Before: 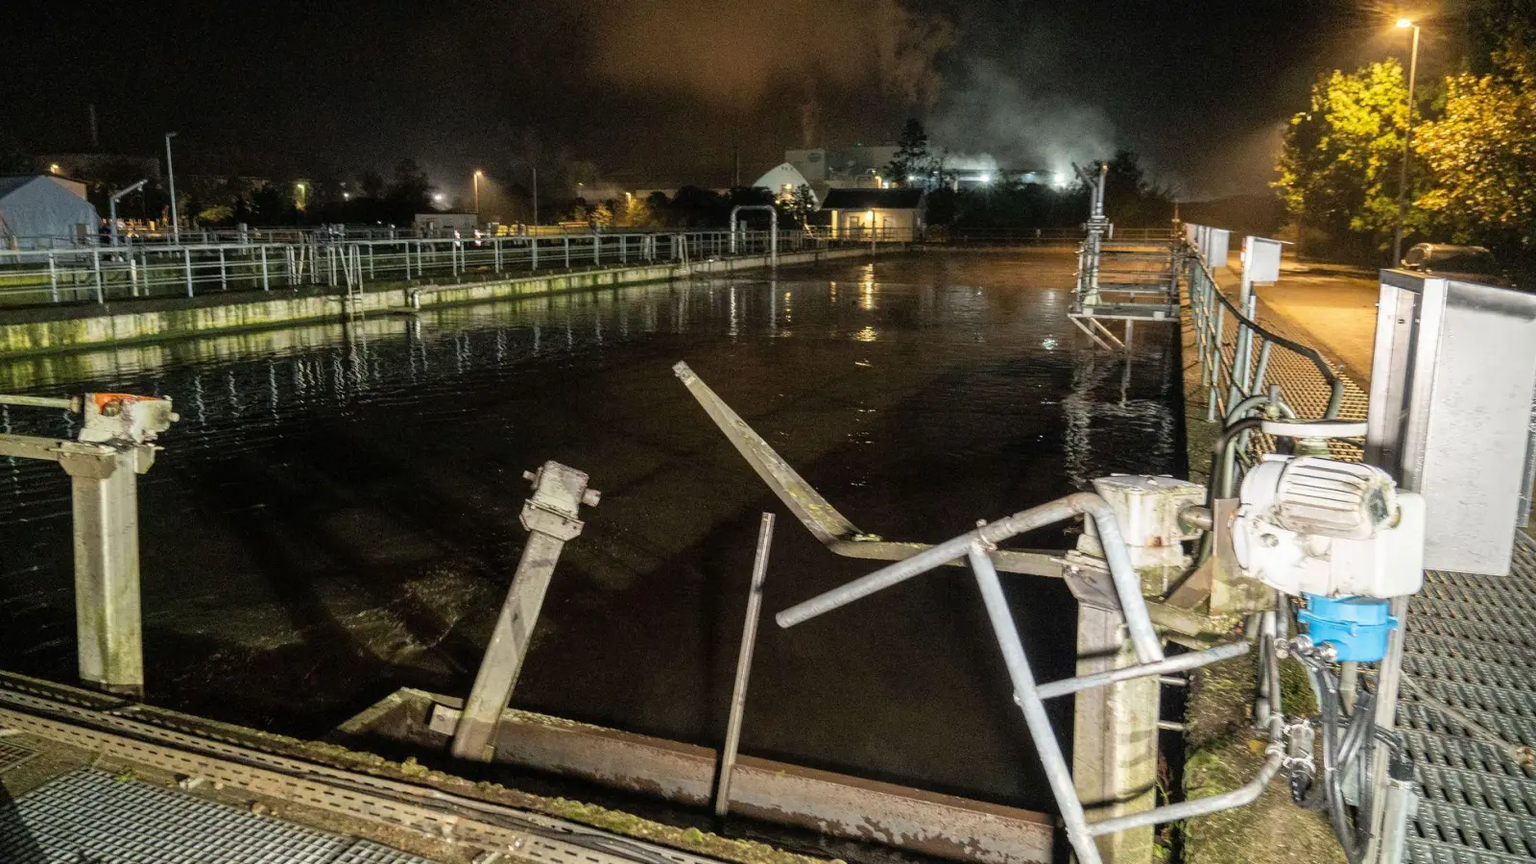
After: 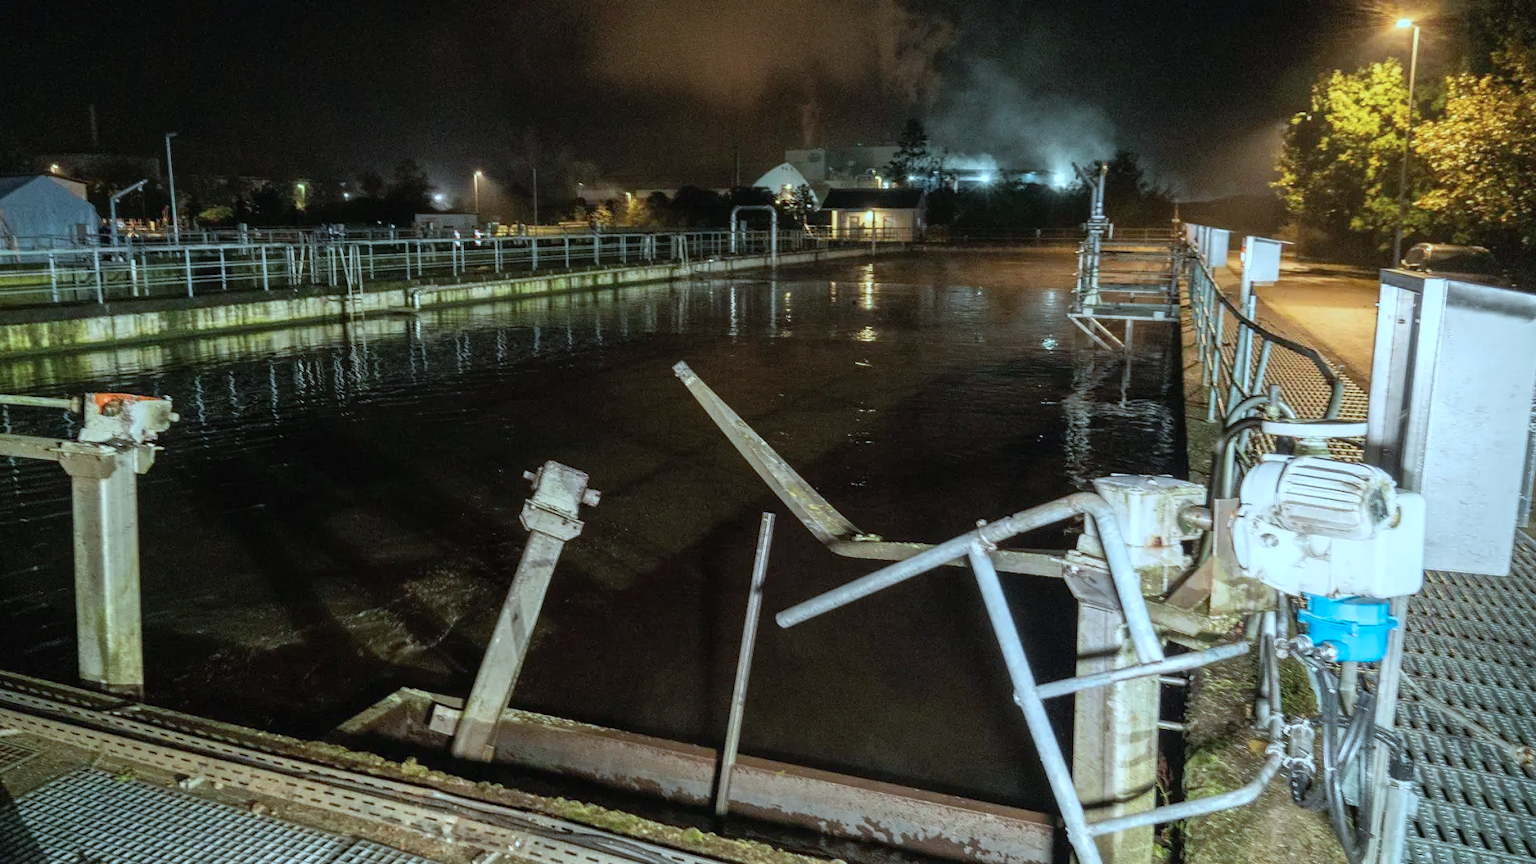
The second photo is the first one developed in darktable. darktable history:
contrast brightness saturation: contrast -0.02, brightness -0.01, saturation 0.03
color correction: highlights a* -10.69, highlights b* -19.19
